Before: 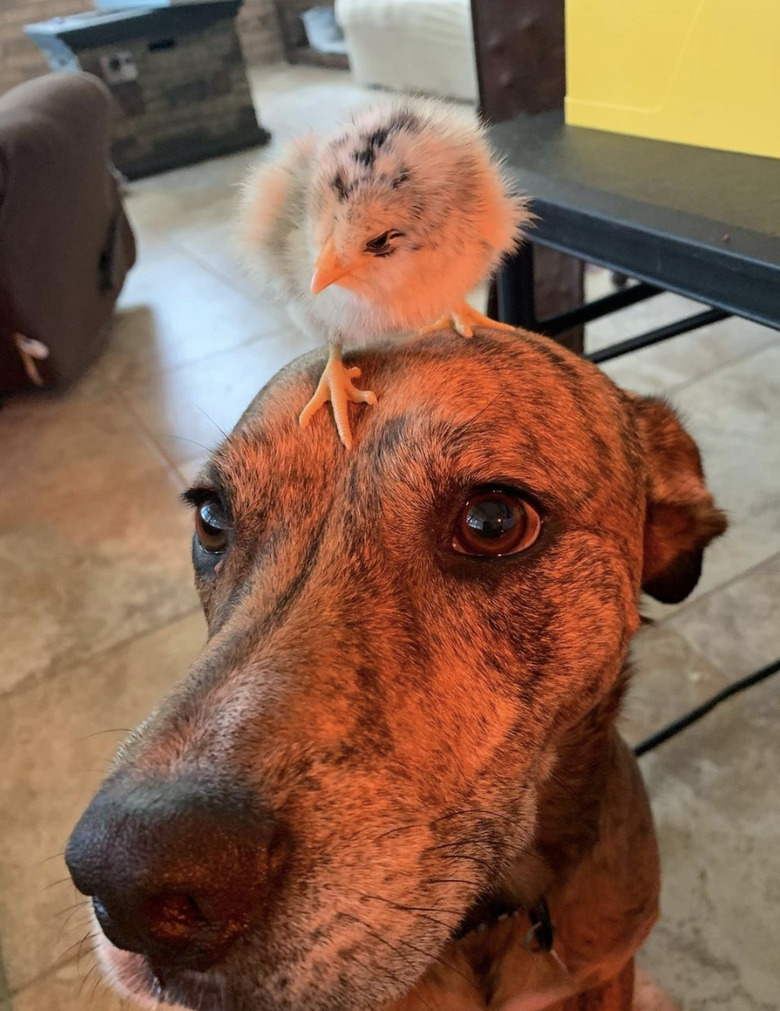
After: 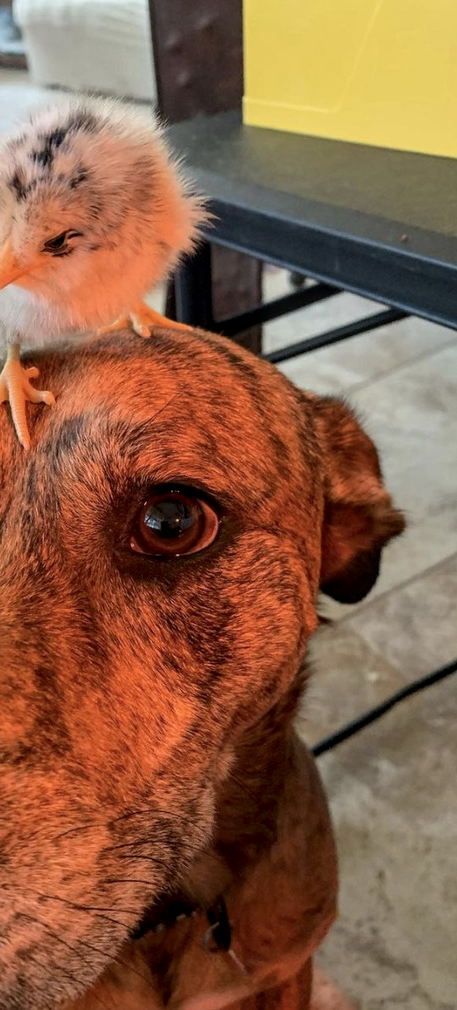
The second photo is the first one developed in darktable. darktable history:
crop: left 41.402%
local contrast: on, module defaults
